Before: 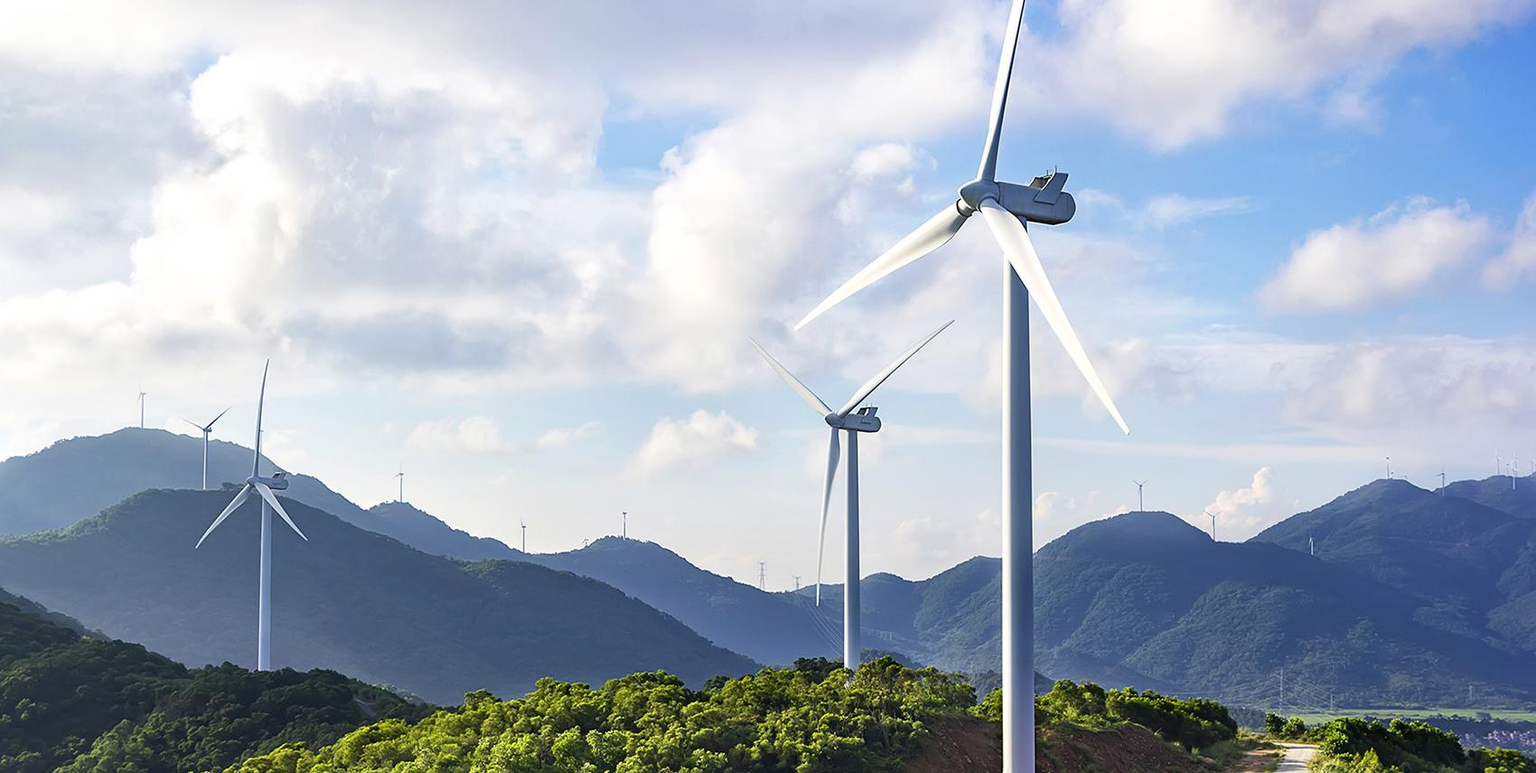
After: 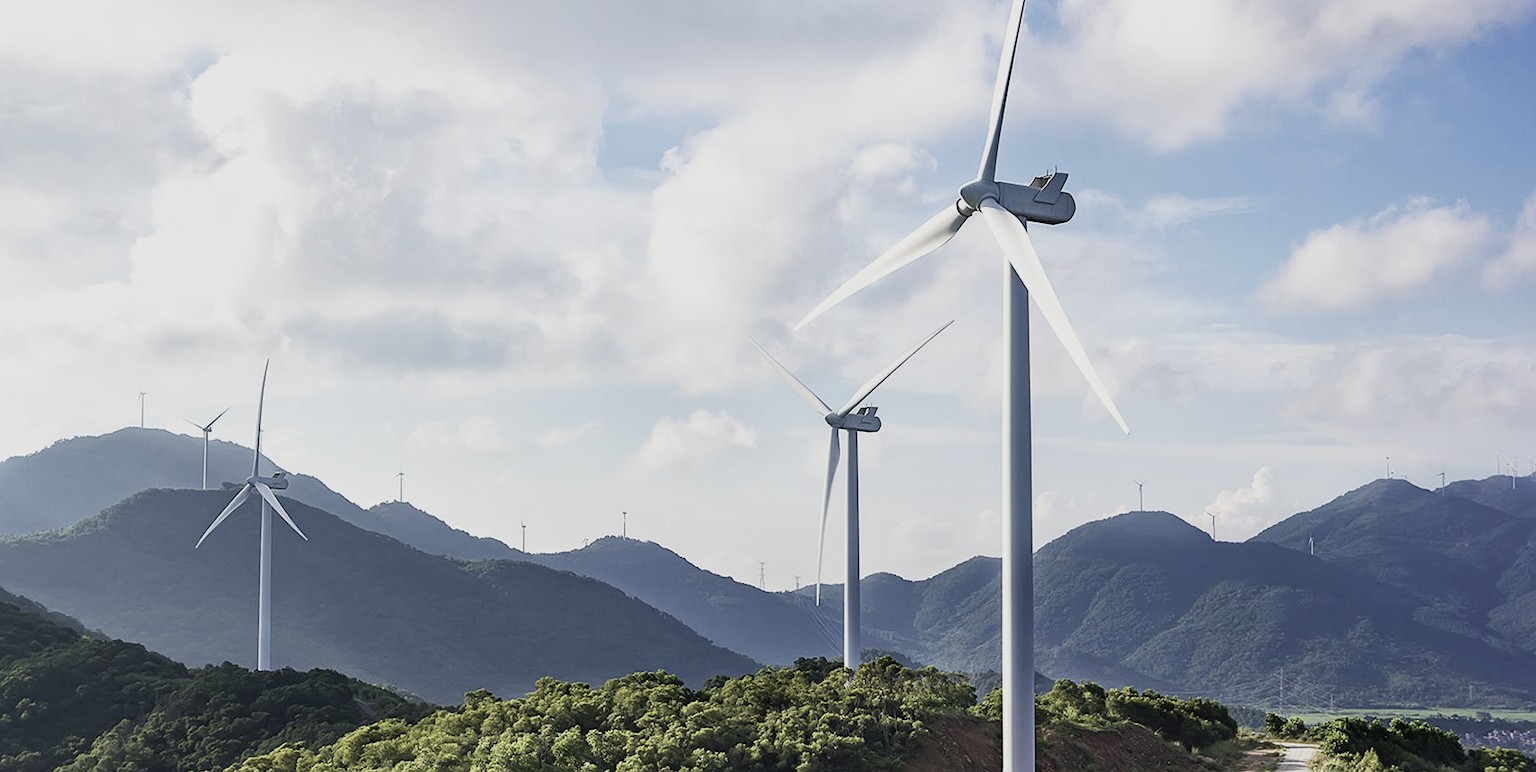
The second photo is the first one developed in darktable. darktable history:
color zones: curves: ch0 [(0, 0.559) (0.153, 0.551) (0.229, 0.5) (0.429, 0.5) (0.571, 0.5) (0.714, 0.5) (0.857, 0.5) (1, 0.559)]; ch1 [(0, 0.417) (0.112, 0.336) (0.213, 0.26) (0.429, 0.34) (0.571, 0.35) (0.683, 0.331) (0.857, 0.344) (1, 0.417)]
sigmoid: contrast 1.22, skew 0.65
